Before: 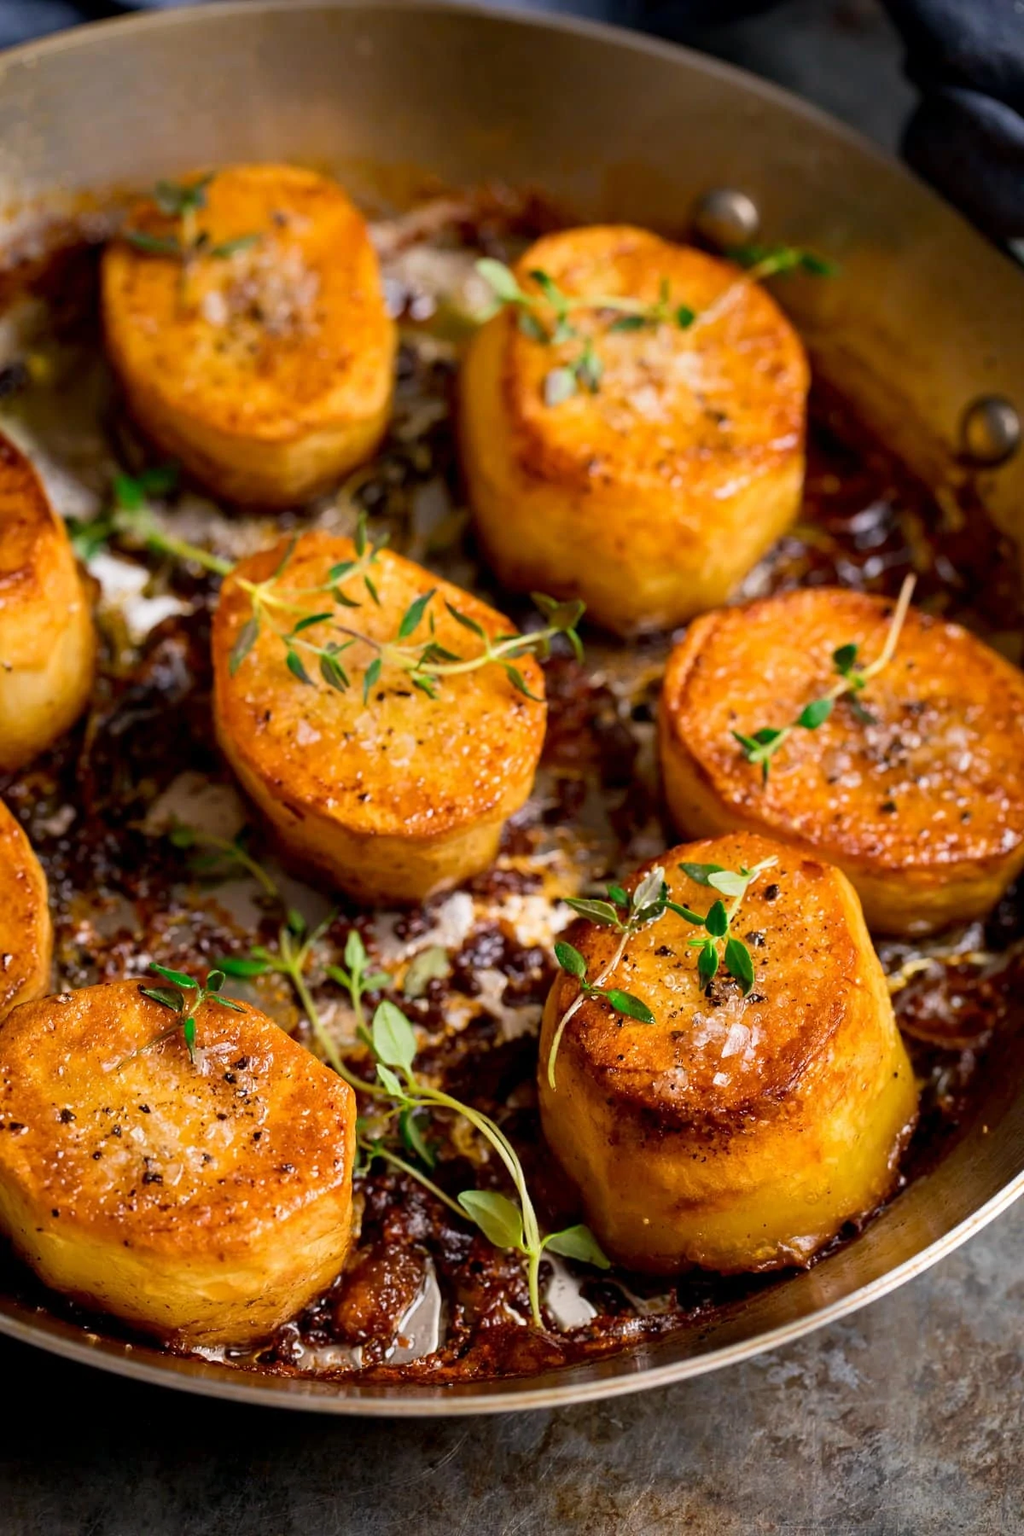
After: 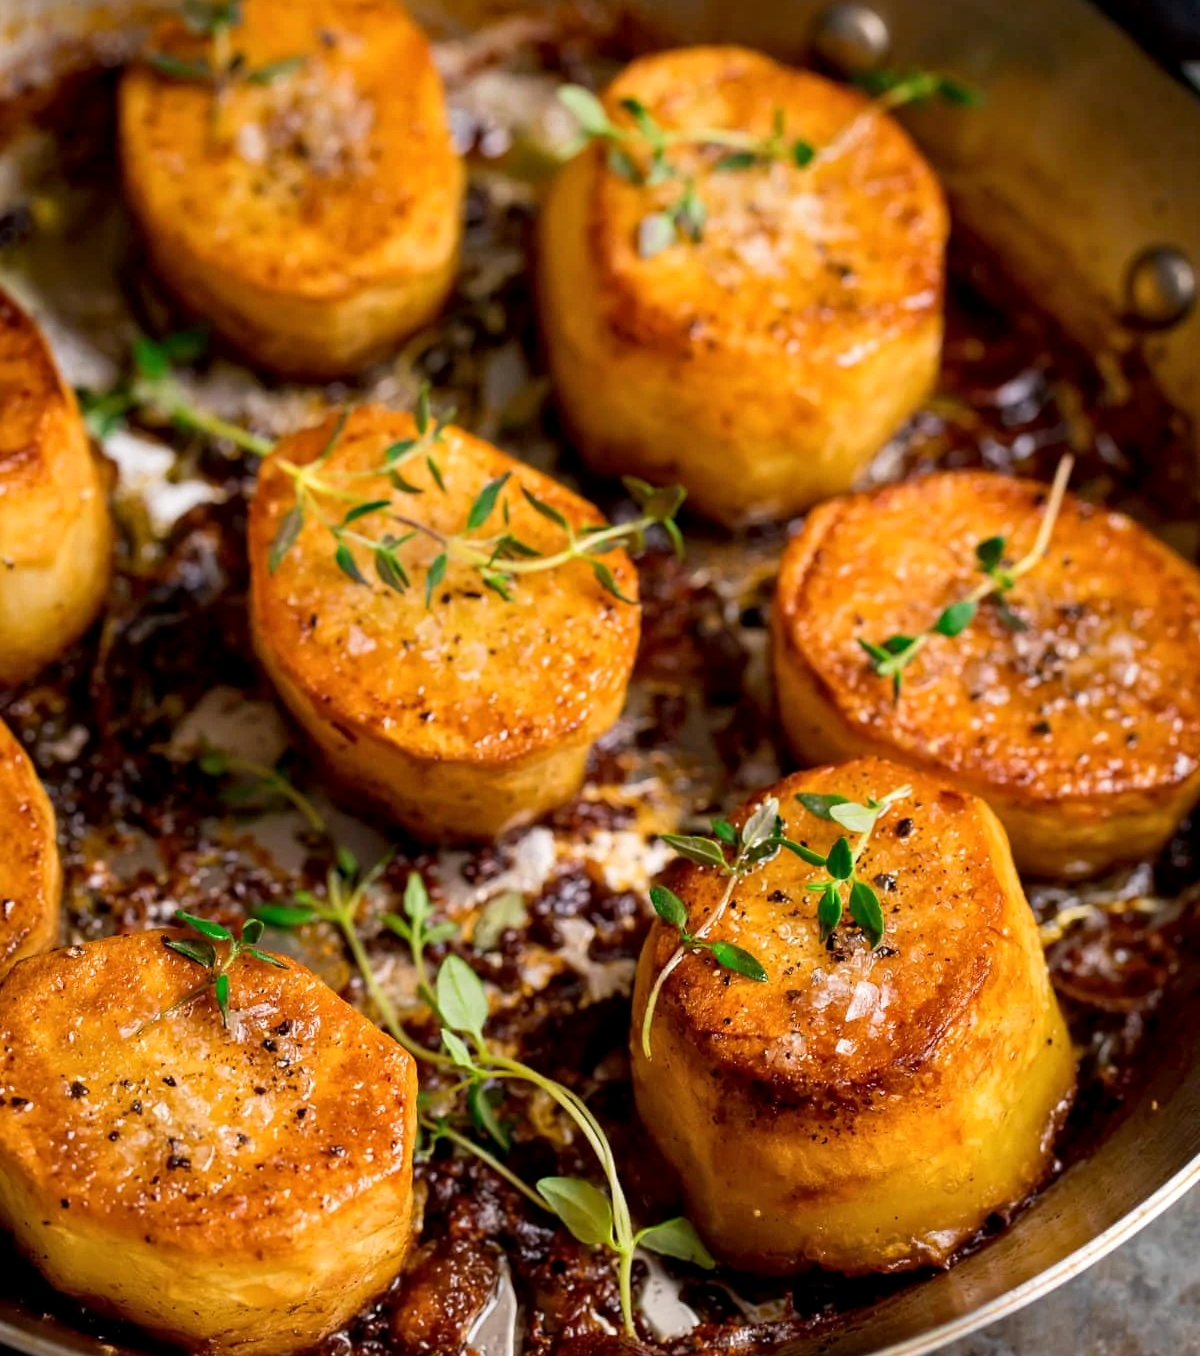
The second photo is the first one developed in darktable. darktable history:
local contrast: highlights 102%, shadows 98%, detail 119%, midtone range 0.2
crop and rotate: top 12.121%, bottom 12.504%
